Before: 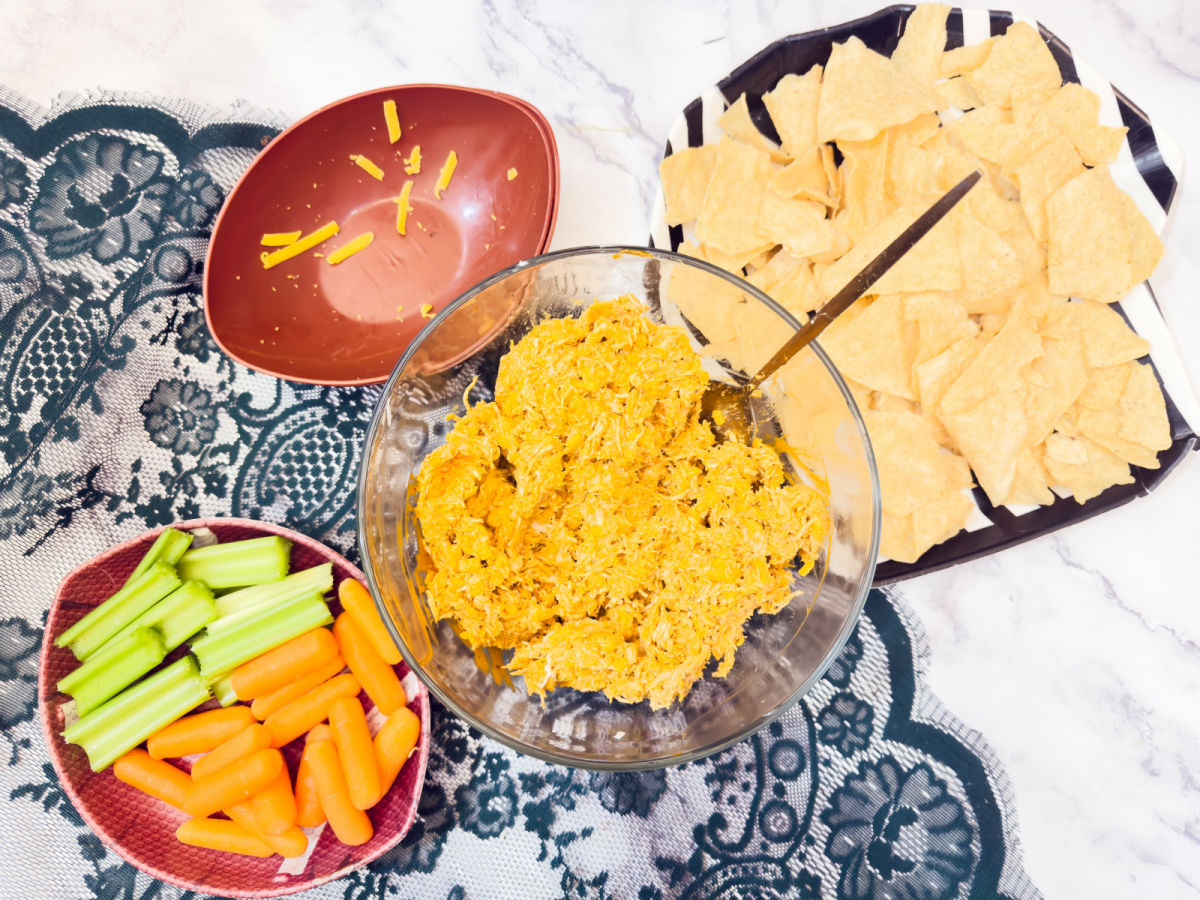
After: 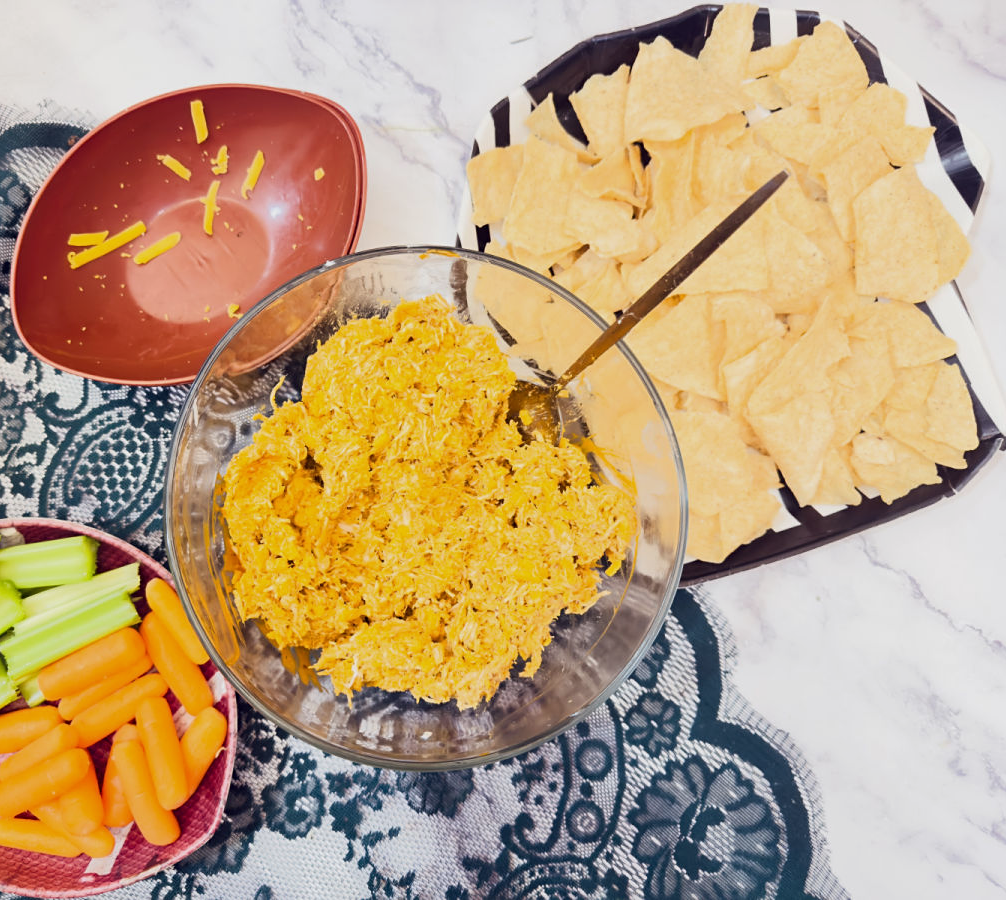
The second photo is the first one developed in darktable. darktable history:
crop: left 16.145%
exposure: black level correction 0, exposure 1.379 EV, compensate exposure bias true, compensate highlight preservation false
sharpen: amount 0.2
